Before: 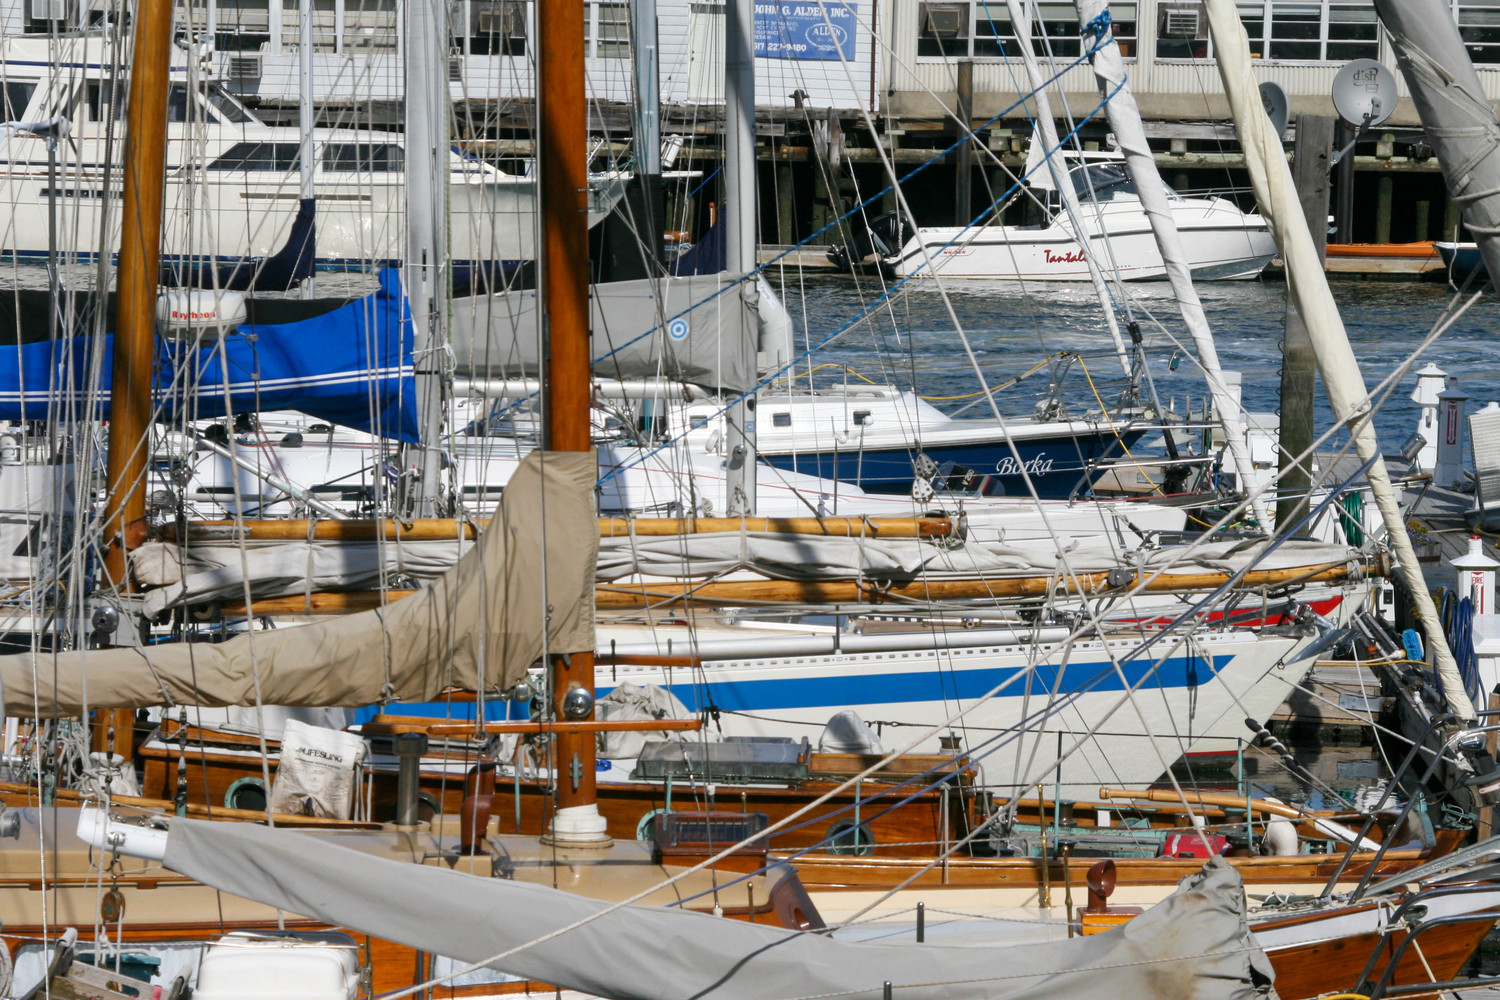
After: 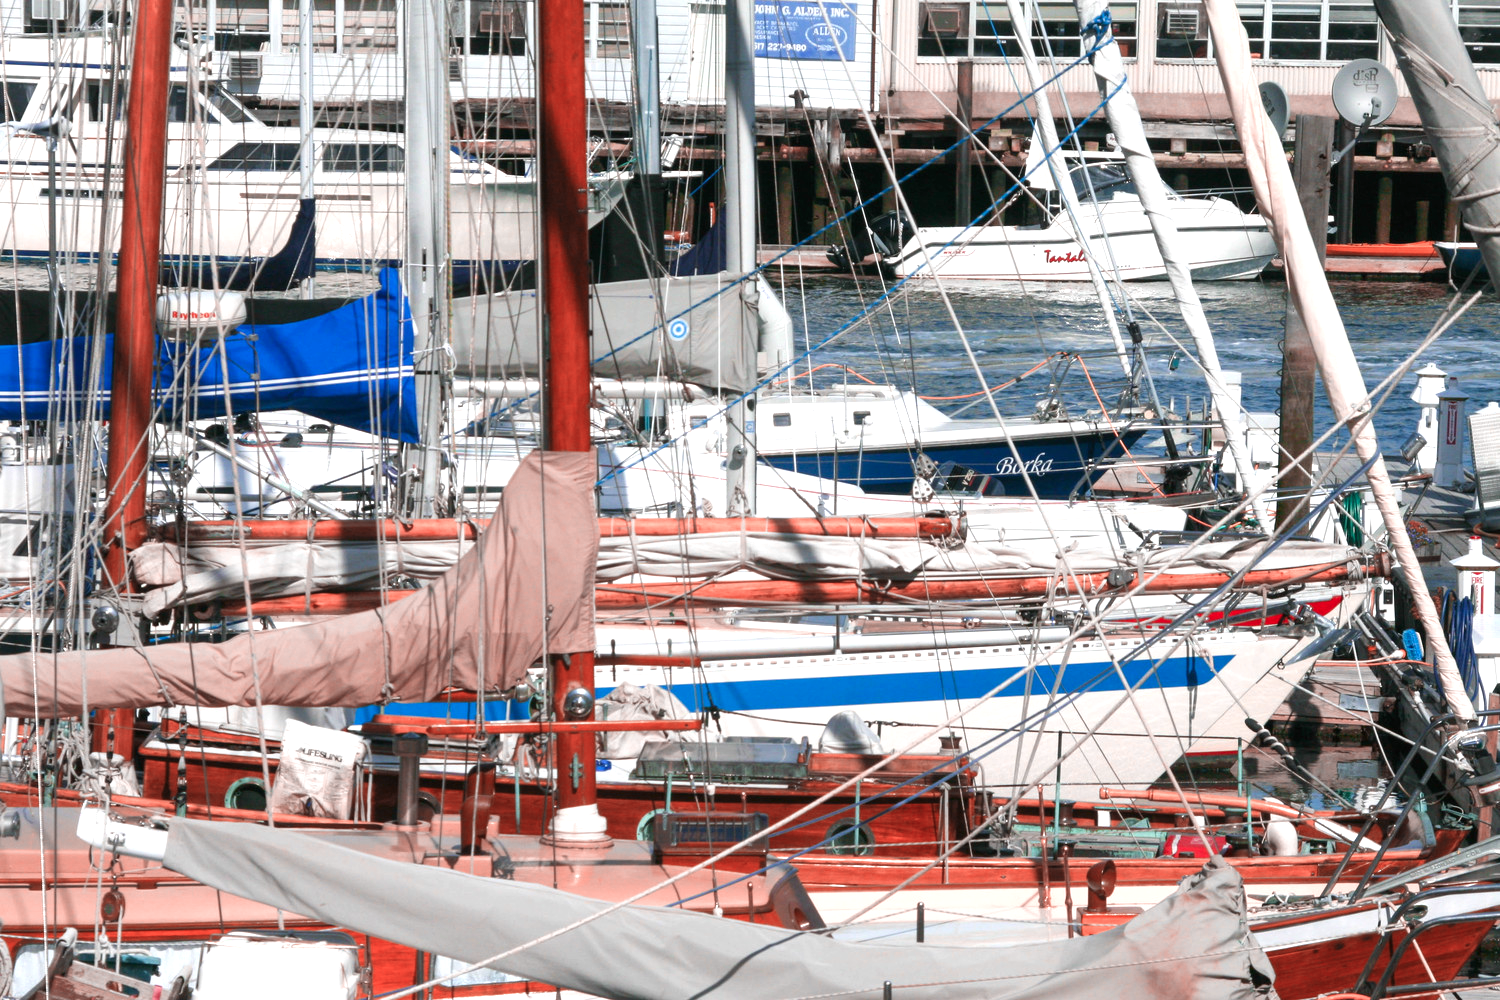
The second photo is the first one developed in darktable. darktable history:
contrast brightness saturation: contrast -0.02, brightness -0.01, saturation 0.03
color zones: curves: ch2 [(0, 0.5) (0.084, 0.497) (0.323, 0.335) (0.4, 0.497) (1, 0.5)], process mode strong
exposure: black level correction 0, exposure 0.68 EV, compensate exposure bias true, compensate highlight preservation false
base curve: curves: ch0 [(0, 0) (0.989, 0.992)], preserve colors none
